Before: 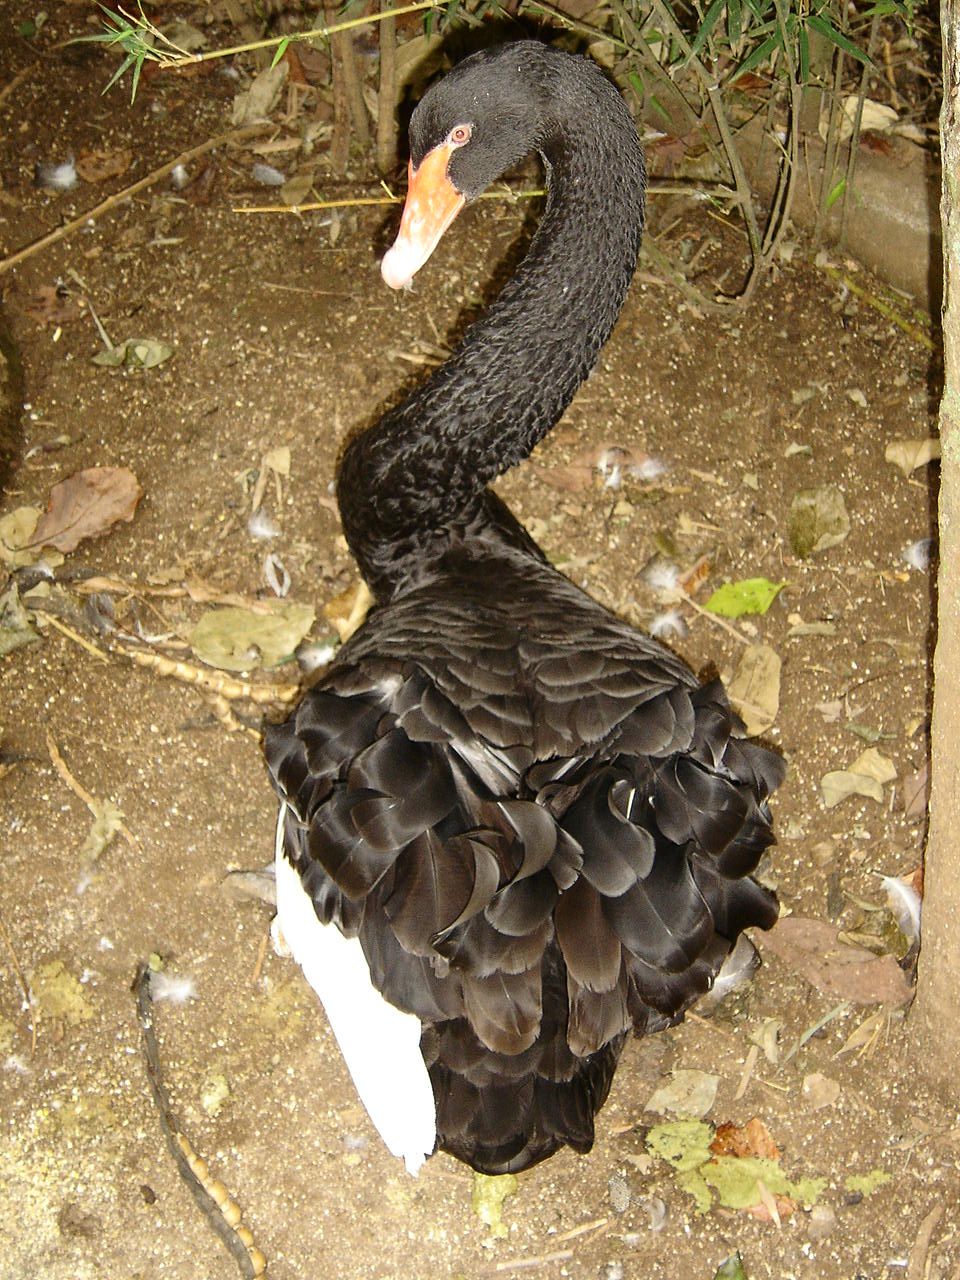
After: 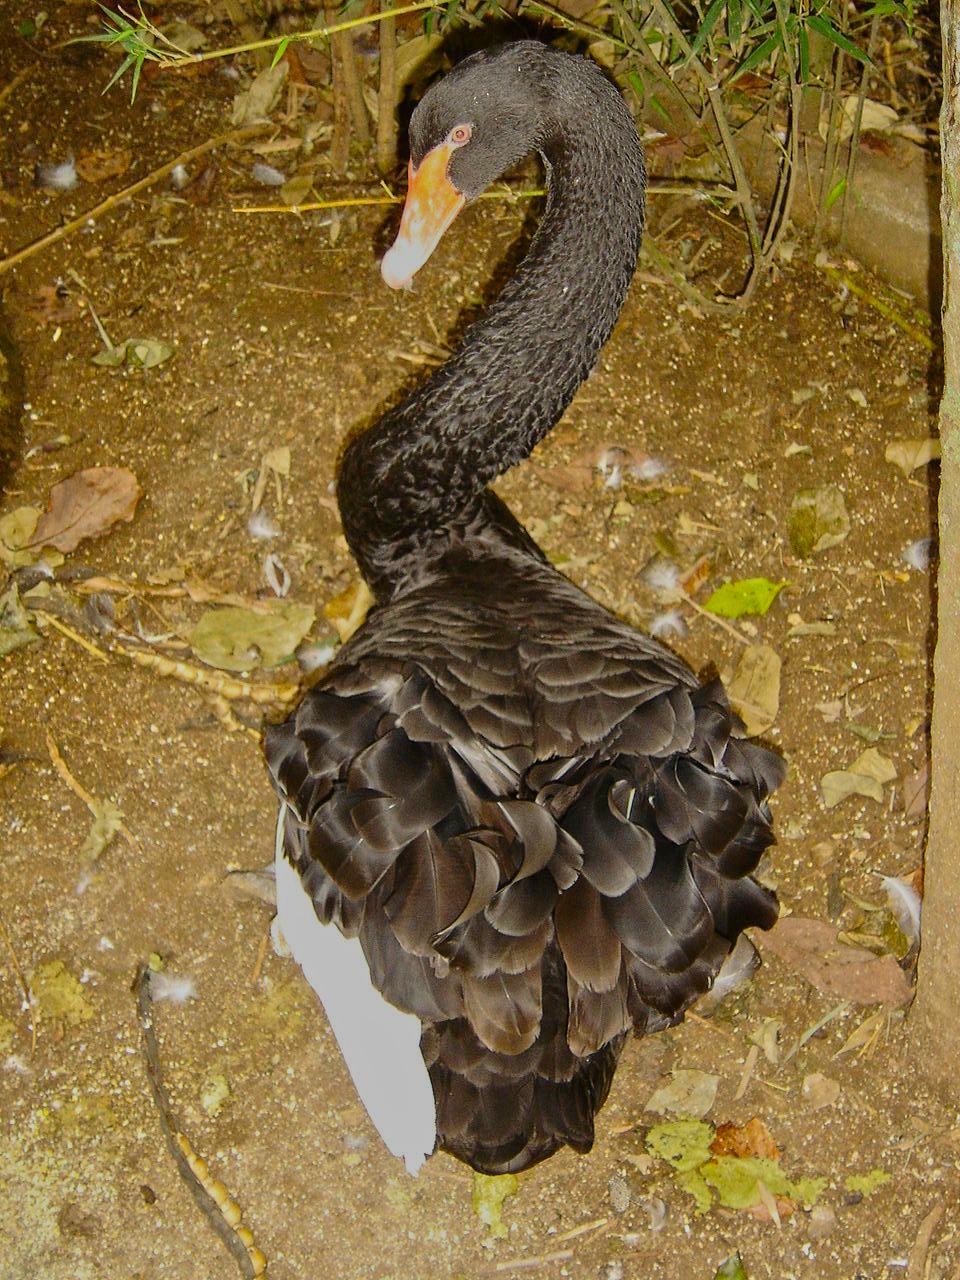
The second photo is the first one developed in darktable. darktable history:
color balance rgb: perceptual saturation grading › global saturation 25%, global vibrance 20%
tone equalizer: -8 EV -0.002 EV, -7 EV 0.005 EV, -6 EV -0.008 EV, -5 EV 0.007 EV, -4 EV -0.042 EV, -3 EV -0.233 EV, -2 EV -0.662 EV, -1 EV -0.983 EV, +0 EV -0.969 EV, smoothing diameter 2%, edges refinement/feathering 20, mask exposure compensation -1.57 EV, filter diffusion 5
color zones: curves: ch1 [(0.077, 0.436) (0.25, 0.5) (0.75, 0.5)]
